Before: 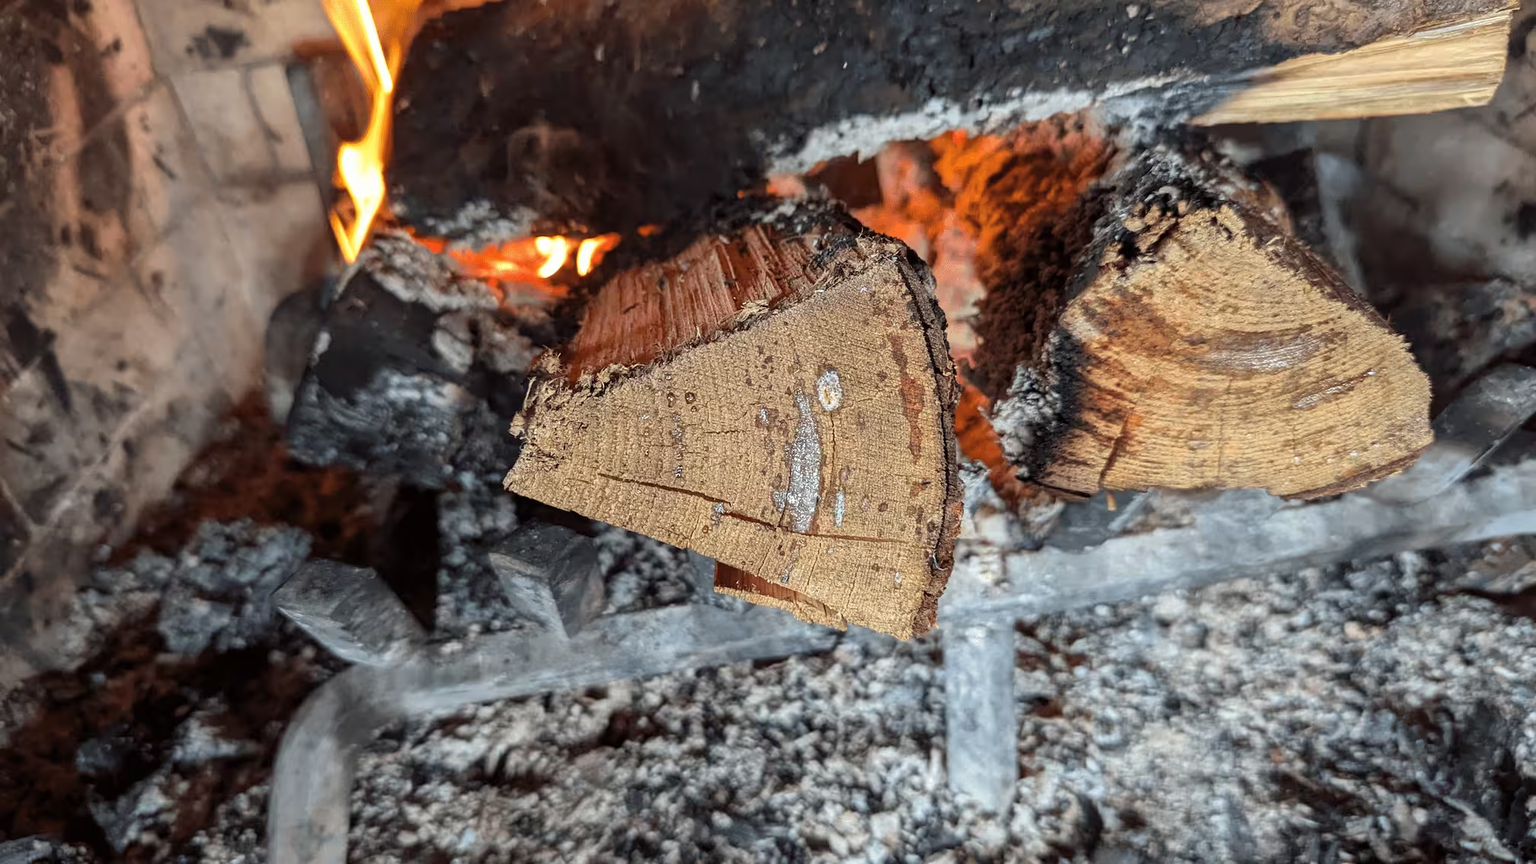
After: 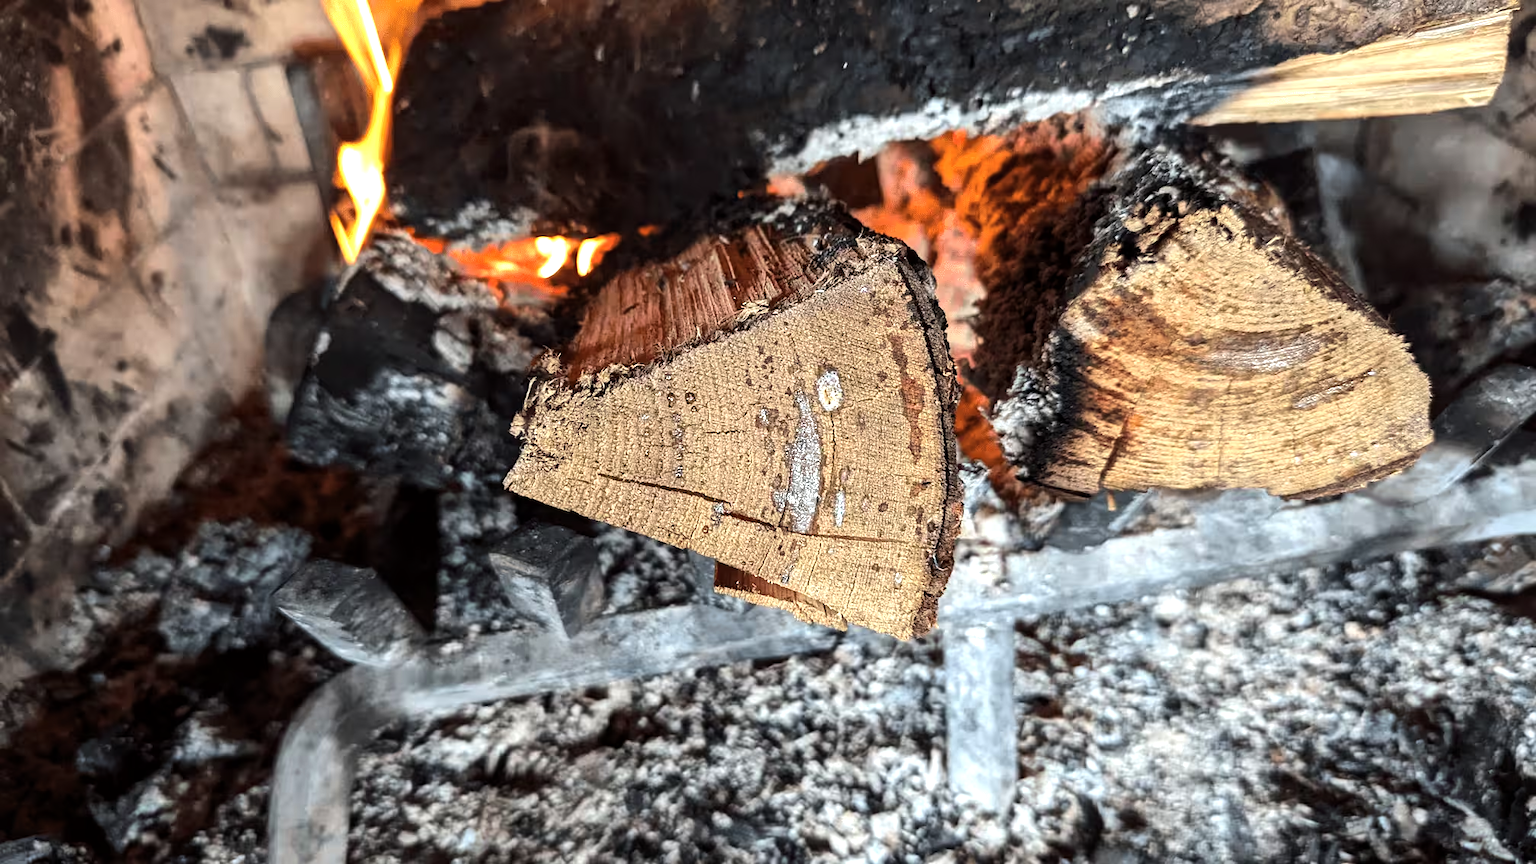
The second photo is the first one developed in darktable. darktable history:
tone equalizer: -8 EV -0.75 EV, -7 EV -0.7 EV, -6 EV -0.6 EV, -5 EV -0.4 EV, -3 EV 0.4 EV, -2 EV 0.6 EV, -1 EV 0.7 EV, +0 EV 0.75 EV, edges refinement/feathering 500, mask exposure compensation -1.57 EV, preserve details no
base curve: preserve colors none
local contrast: mode bilateral grid, contrast 10, coarseness 25, detail 115%, midtone range 0.2
